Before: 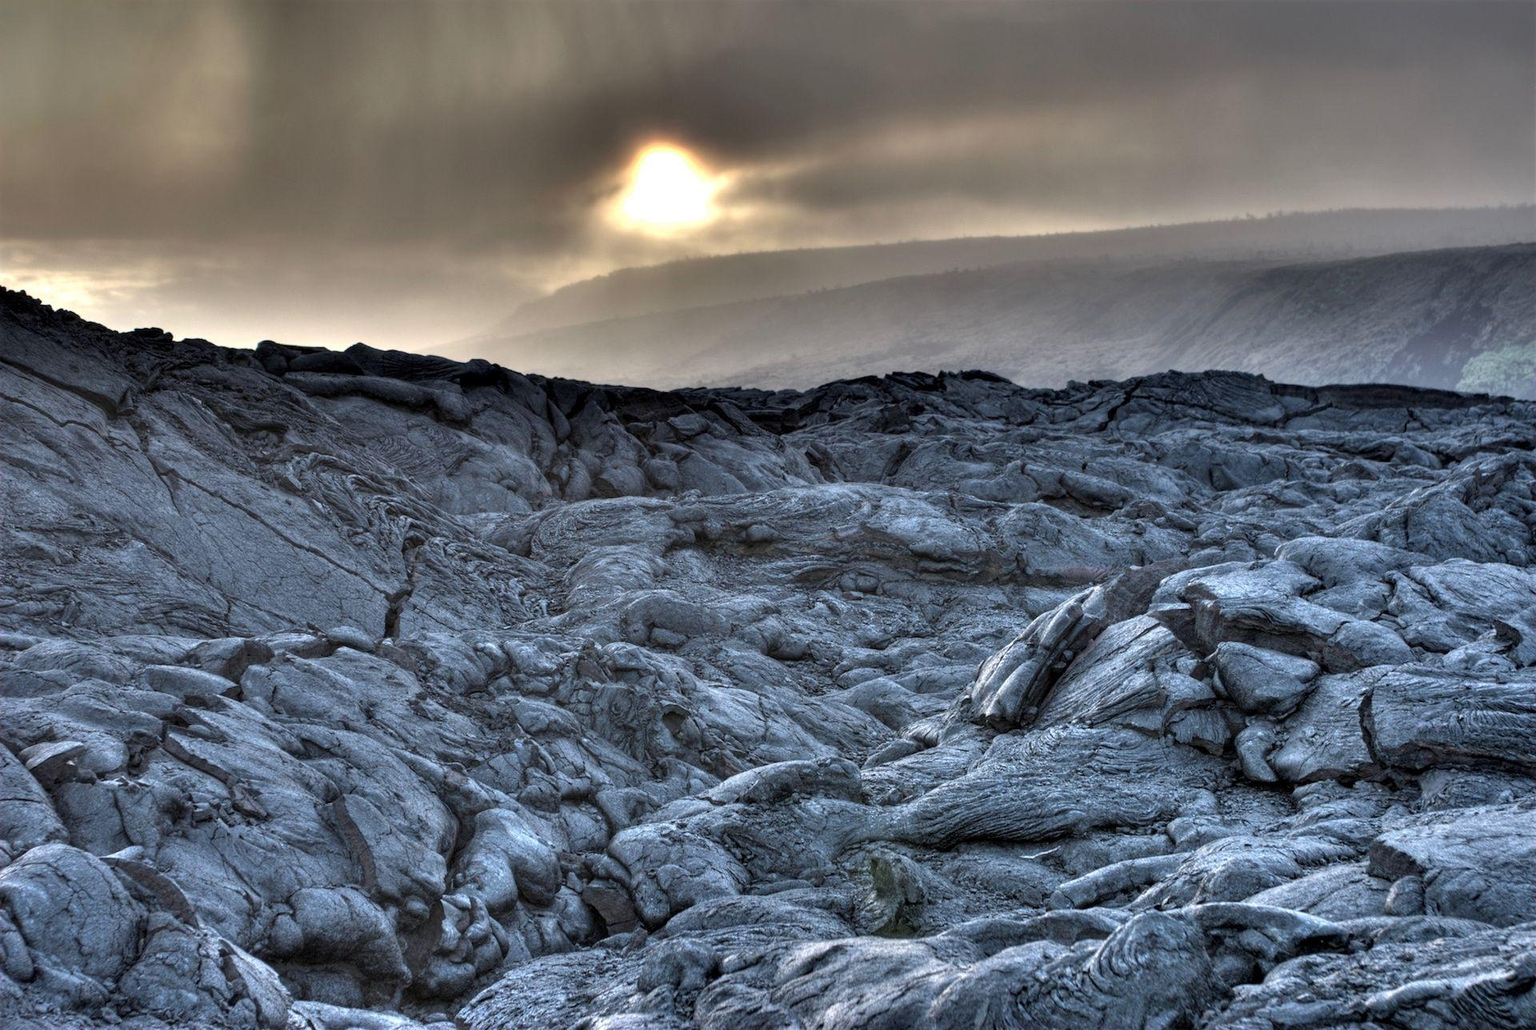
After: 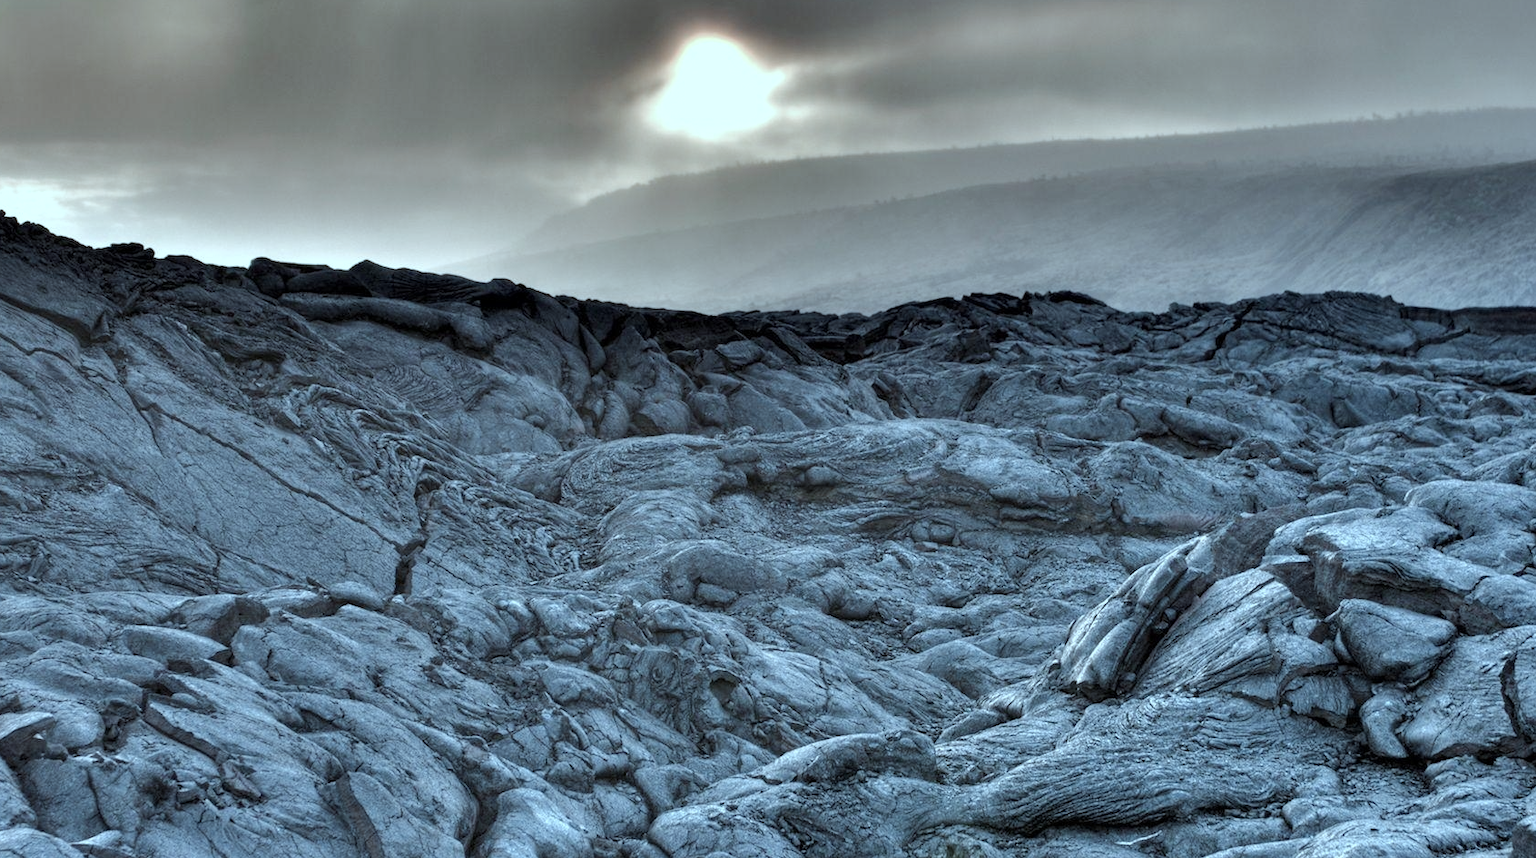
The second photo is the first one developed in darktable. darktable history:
color balance rgb: perceptual saturation grading › global saturation -9.896%, perceptual saturation grading › highlights -26.848%, perceptual saturation grading › shadows 20.669%, perceptual brilliance grading › mid-tones 10.094%, perceptual brilliance grading › shadows 14.629%
crop and rotate: left 2.418%, top 11.077%, right 9.447%, bottom 15.414%
color correction: highlights a* -13.4, highlights b* -17.83, saturation 0.704
